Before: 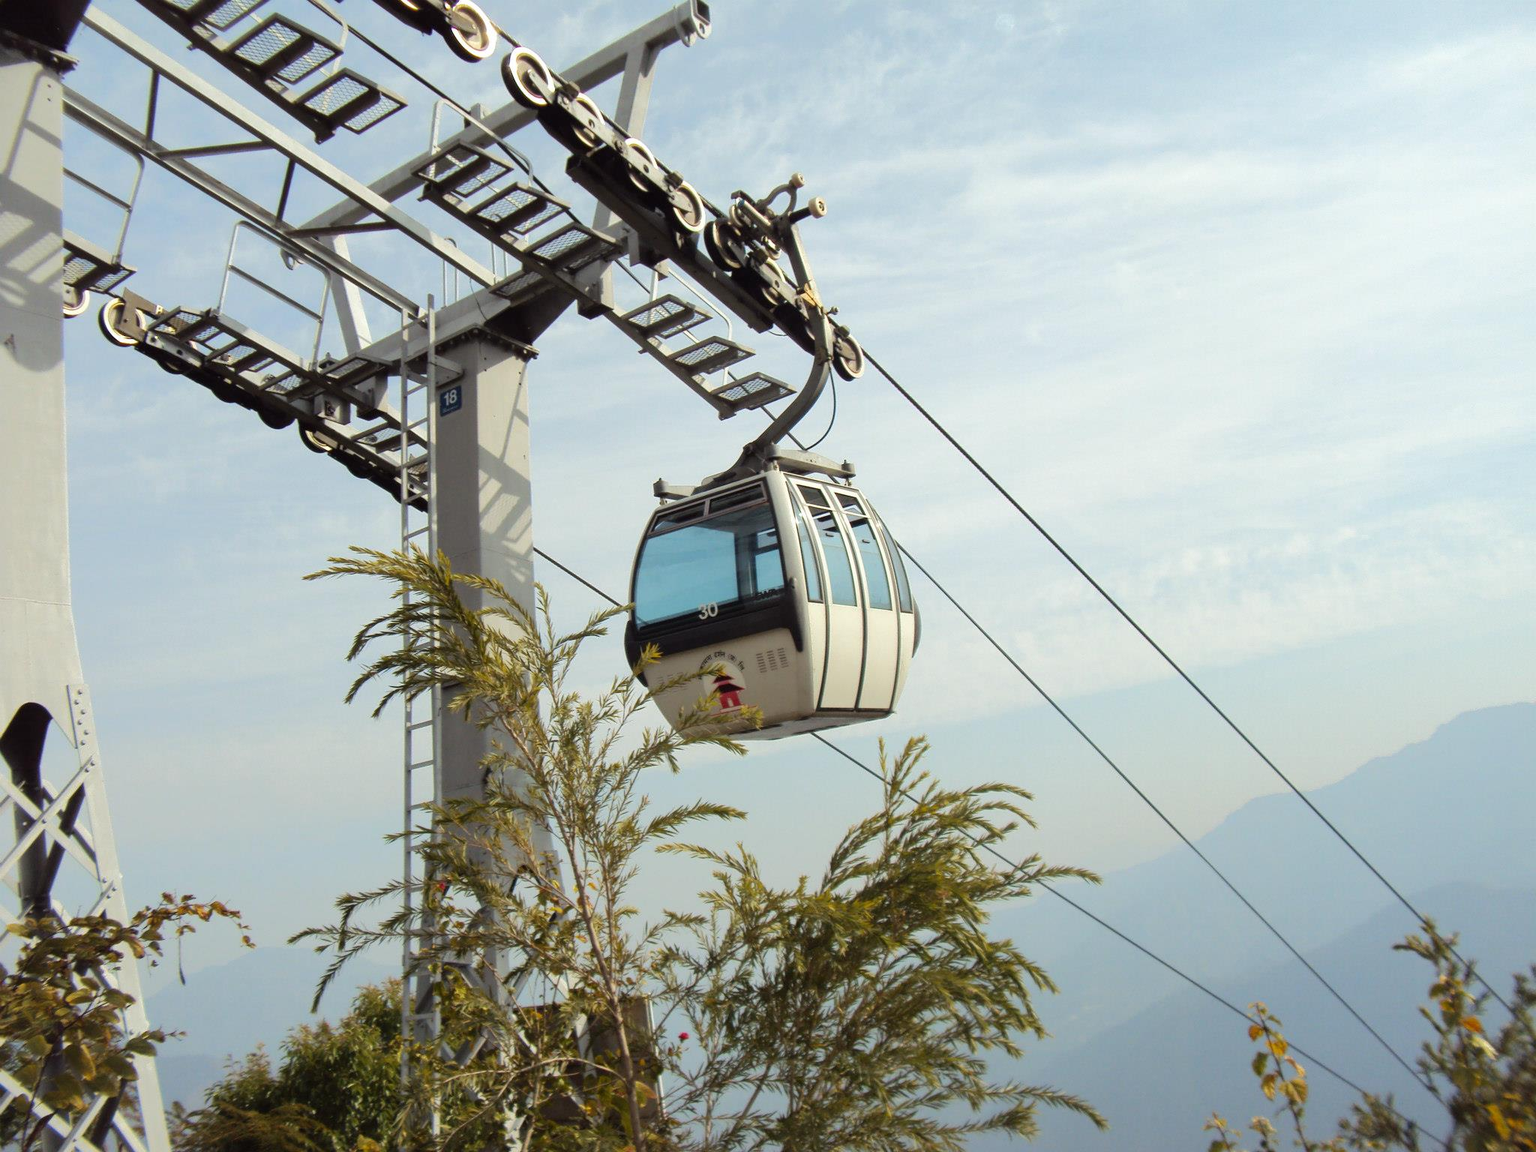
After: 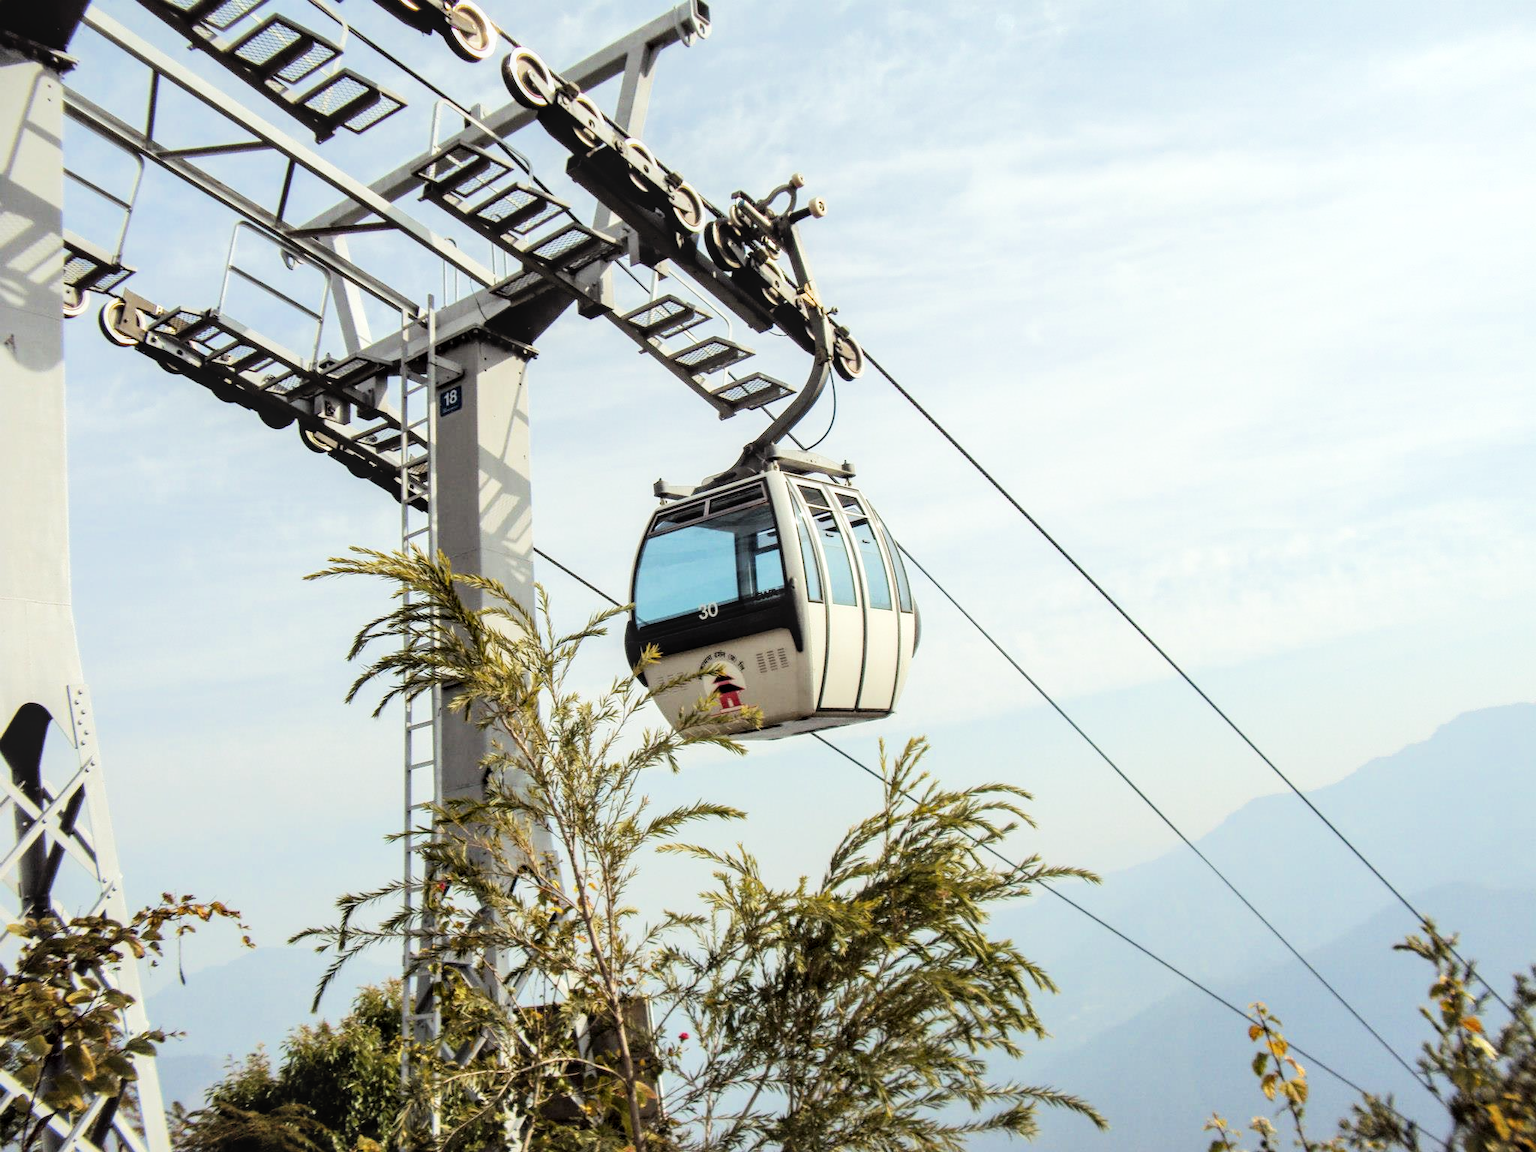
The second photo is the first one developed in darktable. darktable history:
filmic rgb: black relative exposure -16 EV, white relative exposure 6.3 EV, threshold 2.99 EV, hardness 5.03, contrast 1.343, enable highlight reconstruction true
exposure: exposure 0.603 EV, compensate highlight preservation false
local contrast: on, module defaults
